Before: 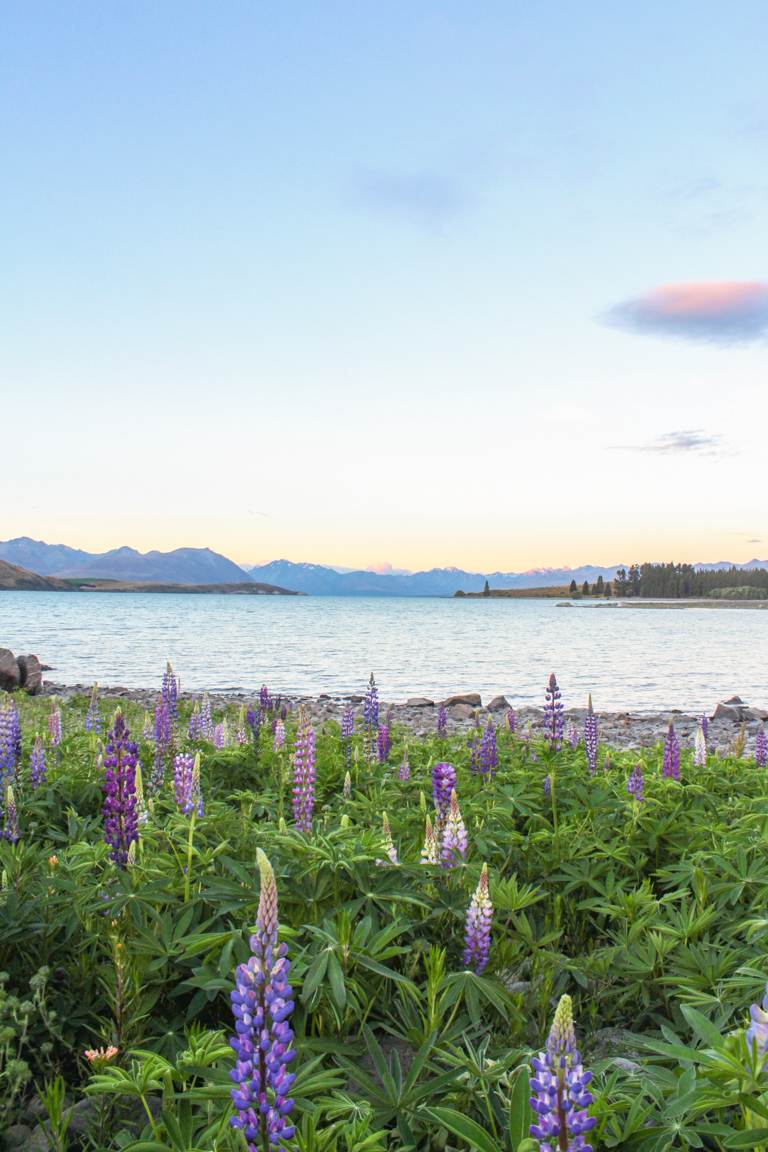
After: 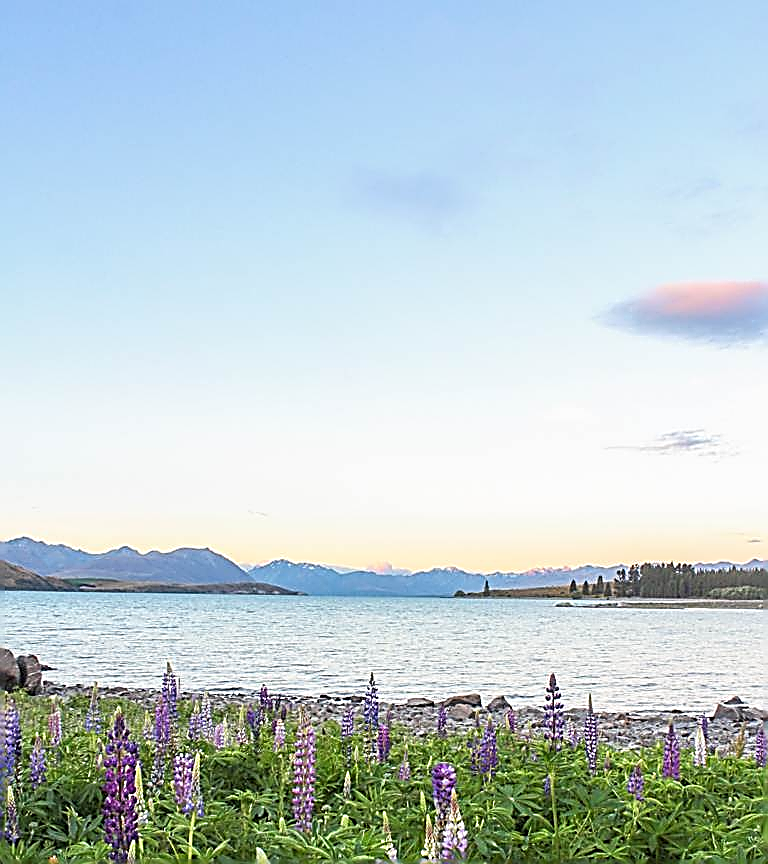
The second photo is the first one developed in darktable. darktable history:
sharpen: amount 1.993
crop: bottom 24.984%
